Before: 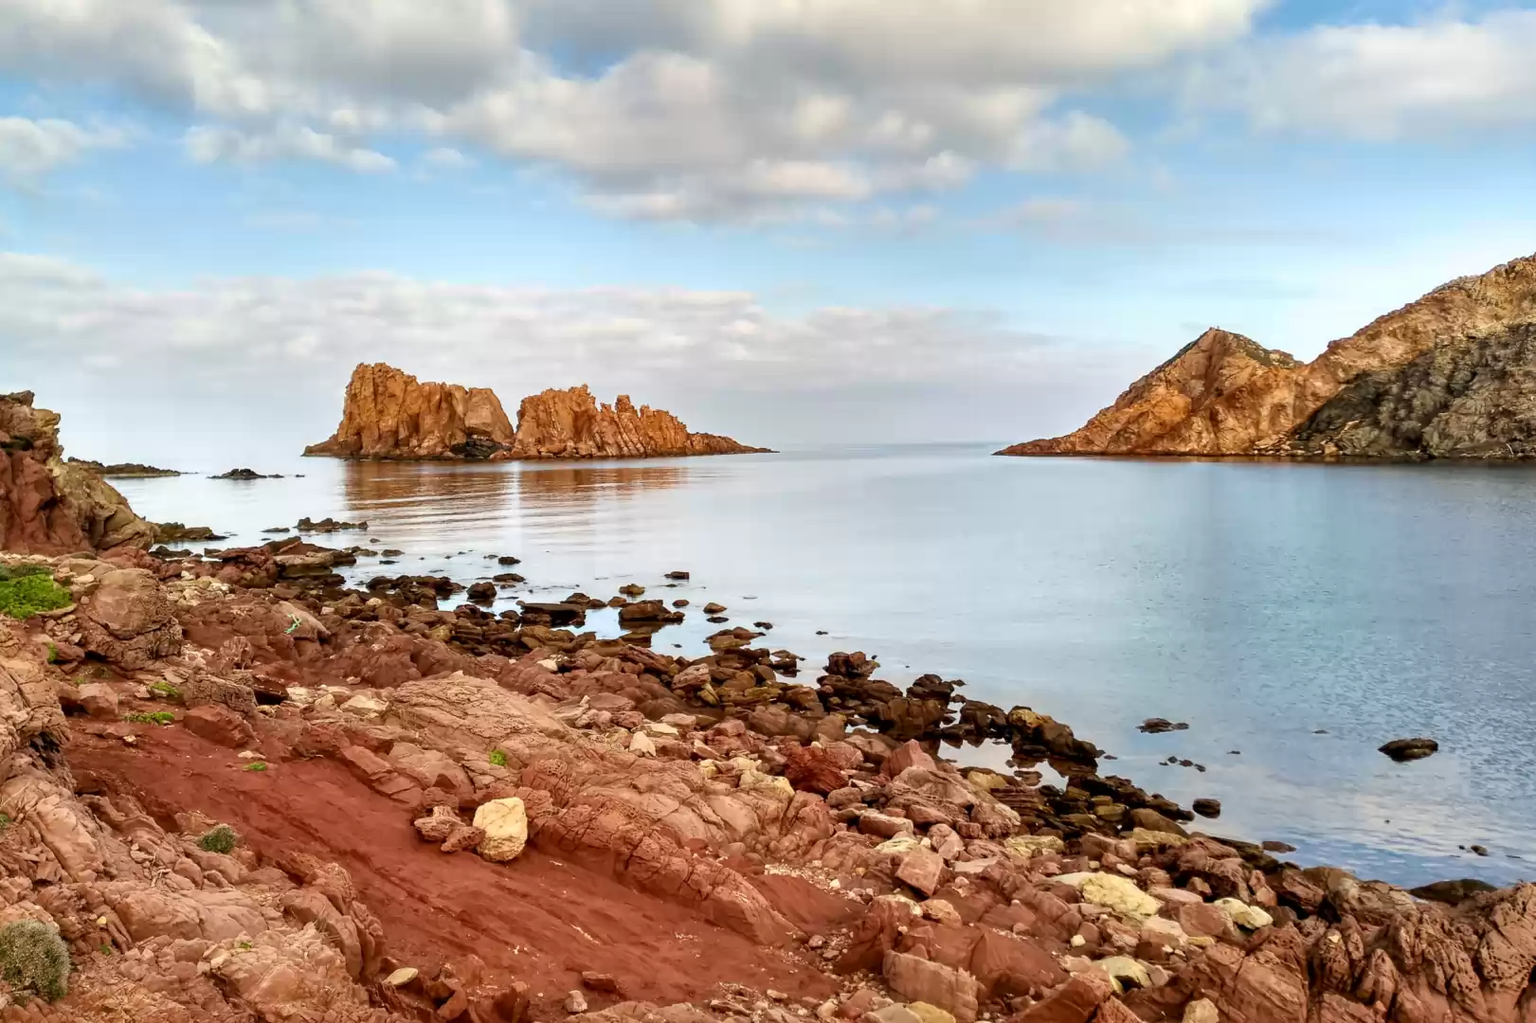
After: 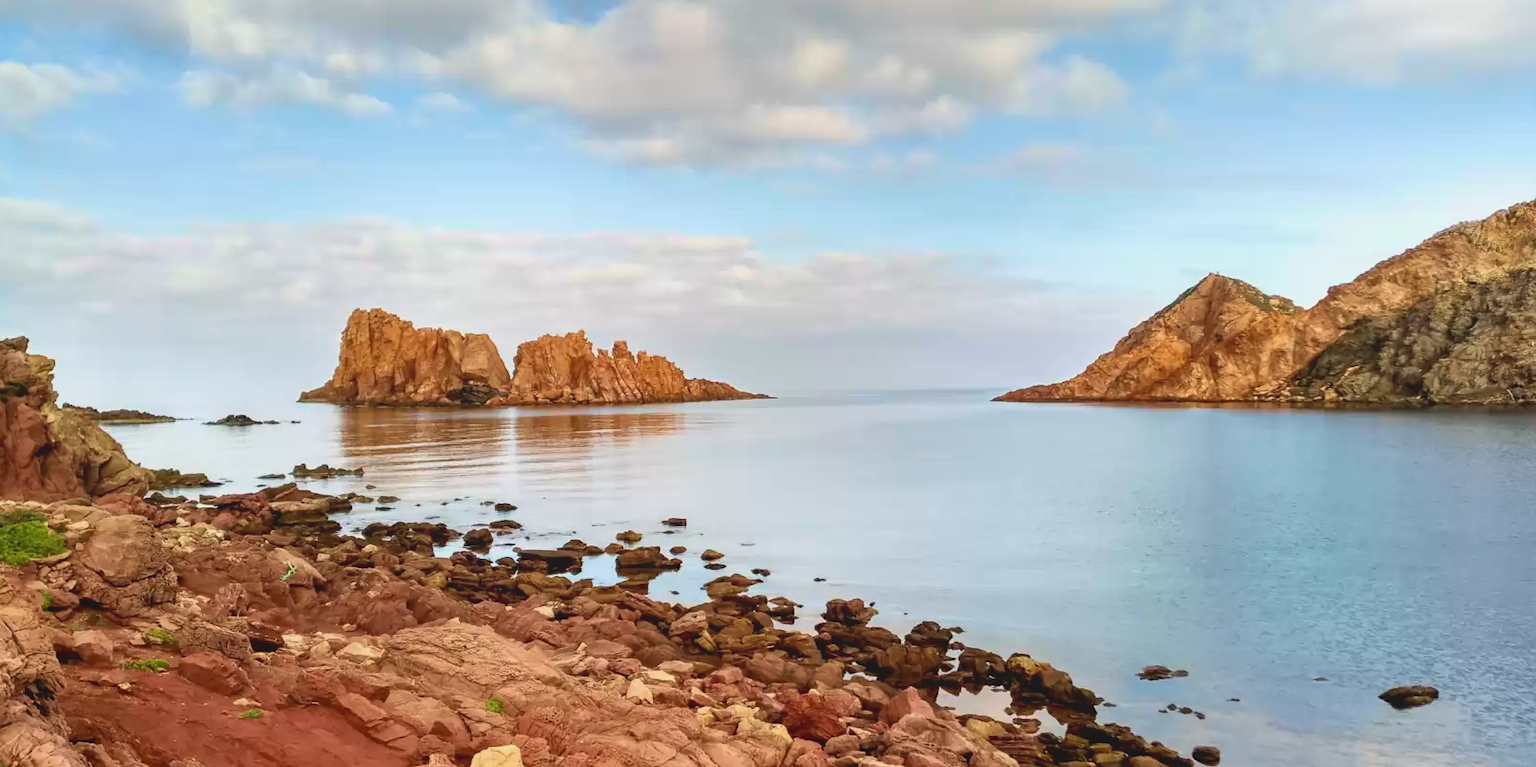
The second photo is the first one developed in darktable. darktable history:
local contrast: highlights 68%, shadows 68%, detail 82%, midtone range 0.325
velvia: on, module defaults
crop: left 0.387%, top 5.469%, bottom 19.809%
